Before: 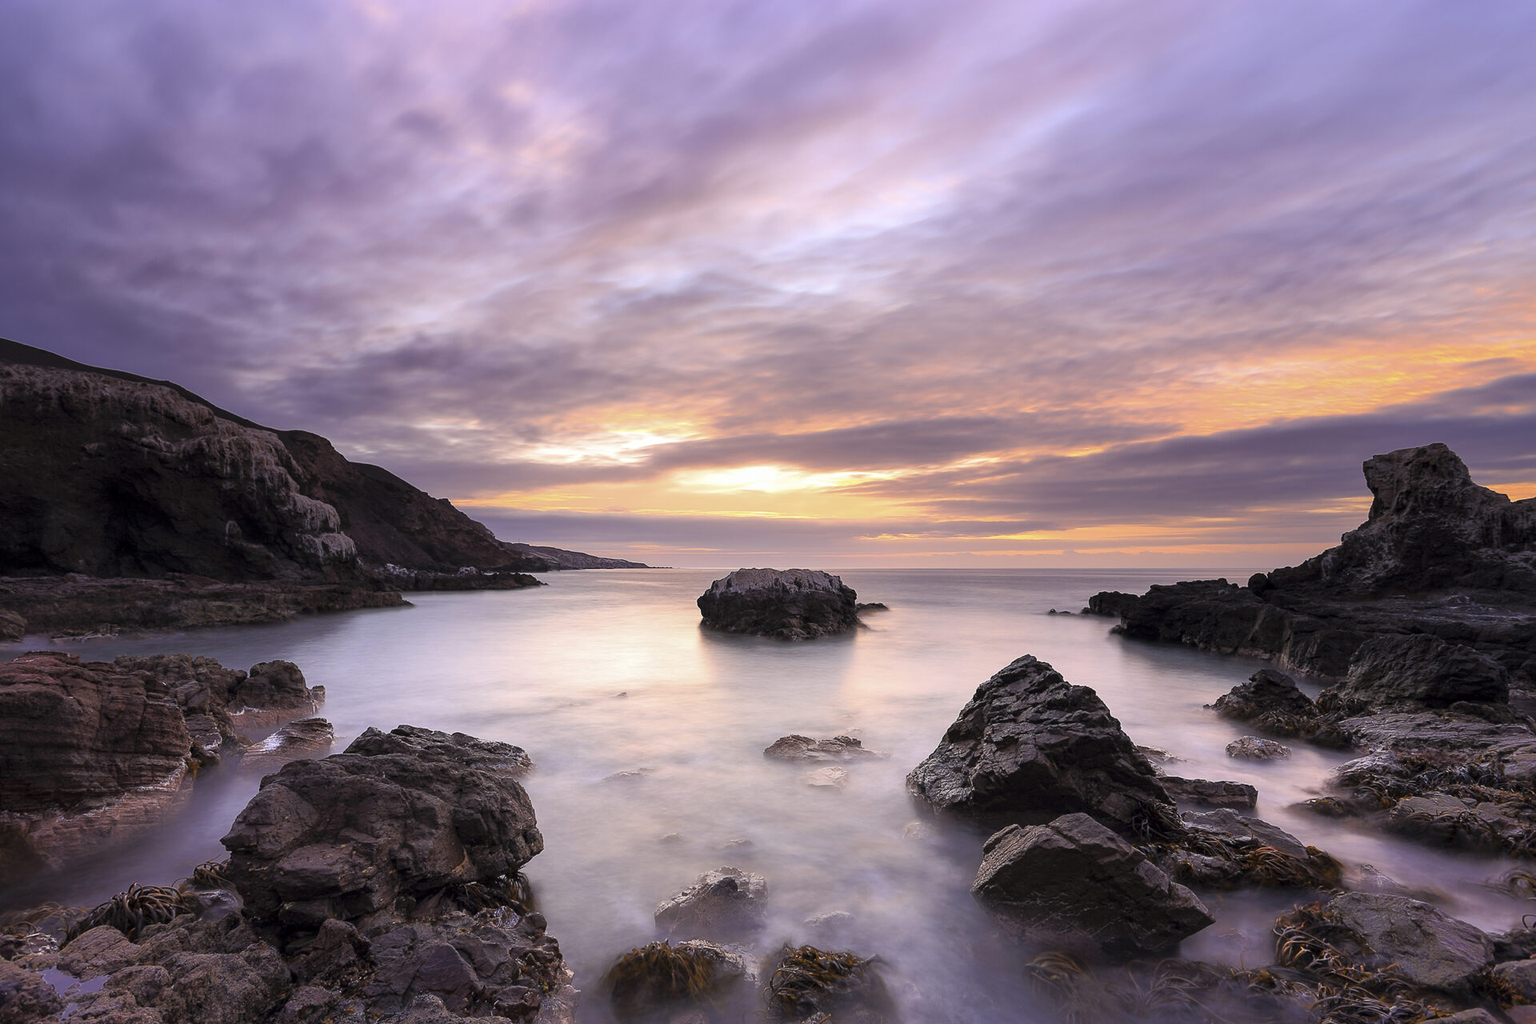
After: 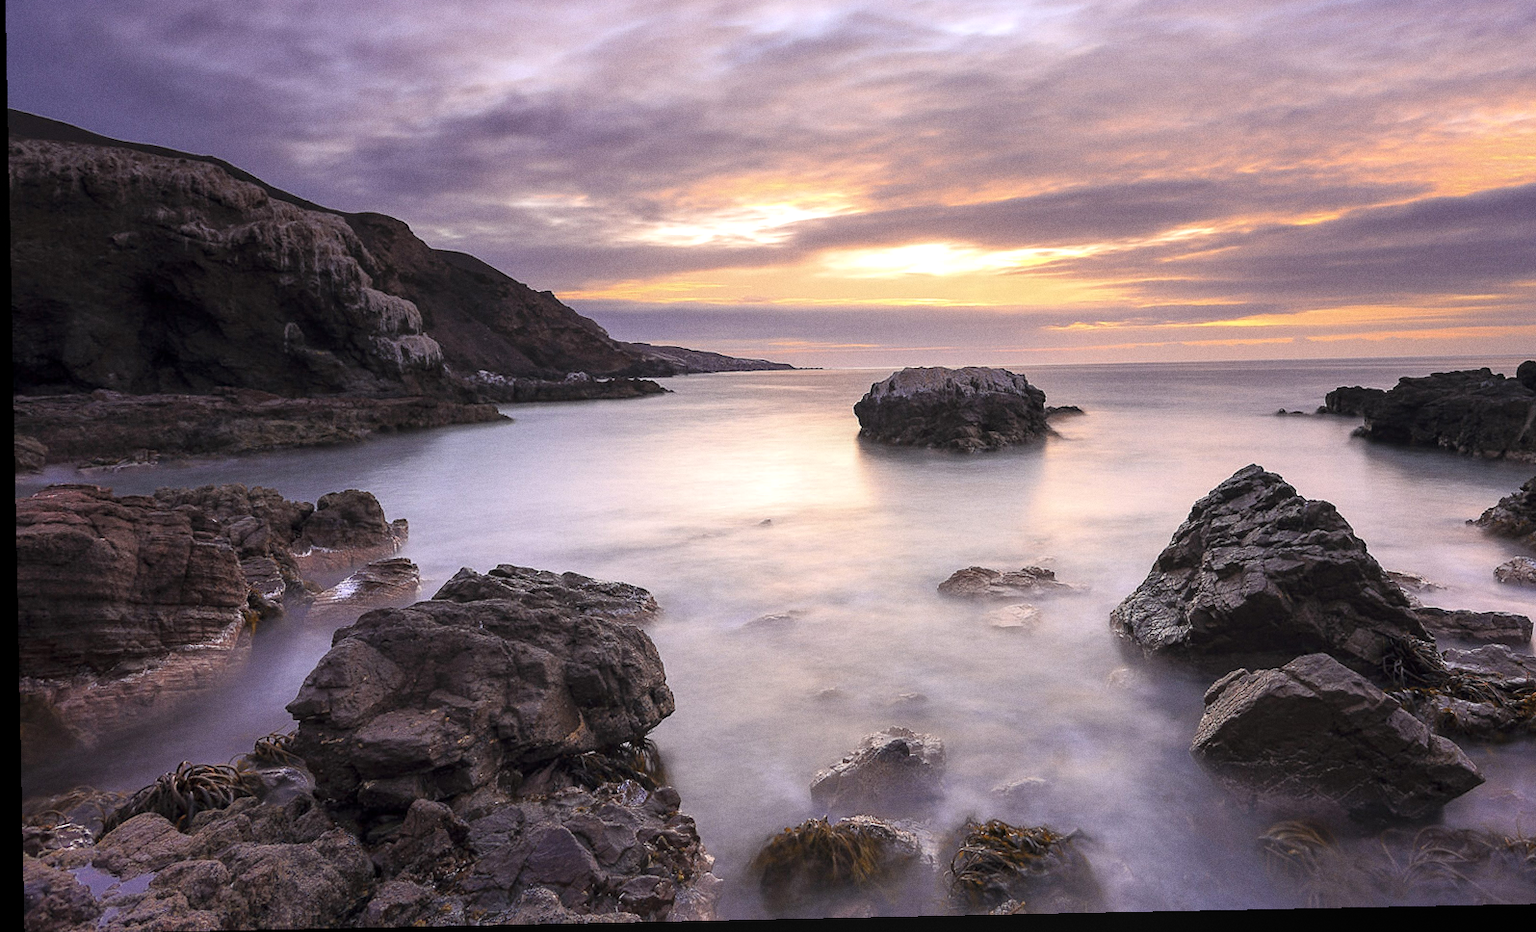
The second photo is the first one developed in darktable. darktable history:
grain: coarseness 7.08 ISO, strength 21.67%, mid-tones bias 59.58%
sharpen: radius 5.325, amount 0.312, threshold 26.433
exposure: exposure 0.2 EV, compensate highlight preservation false
crop: top 26.531%, right 17.959%
rotate and perspective: rotation -1.17°, automatic cropping off
local contrast: detail 110%
